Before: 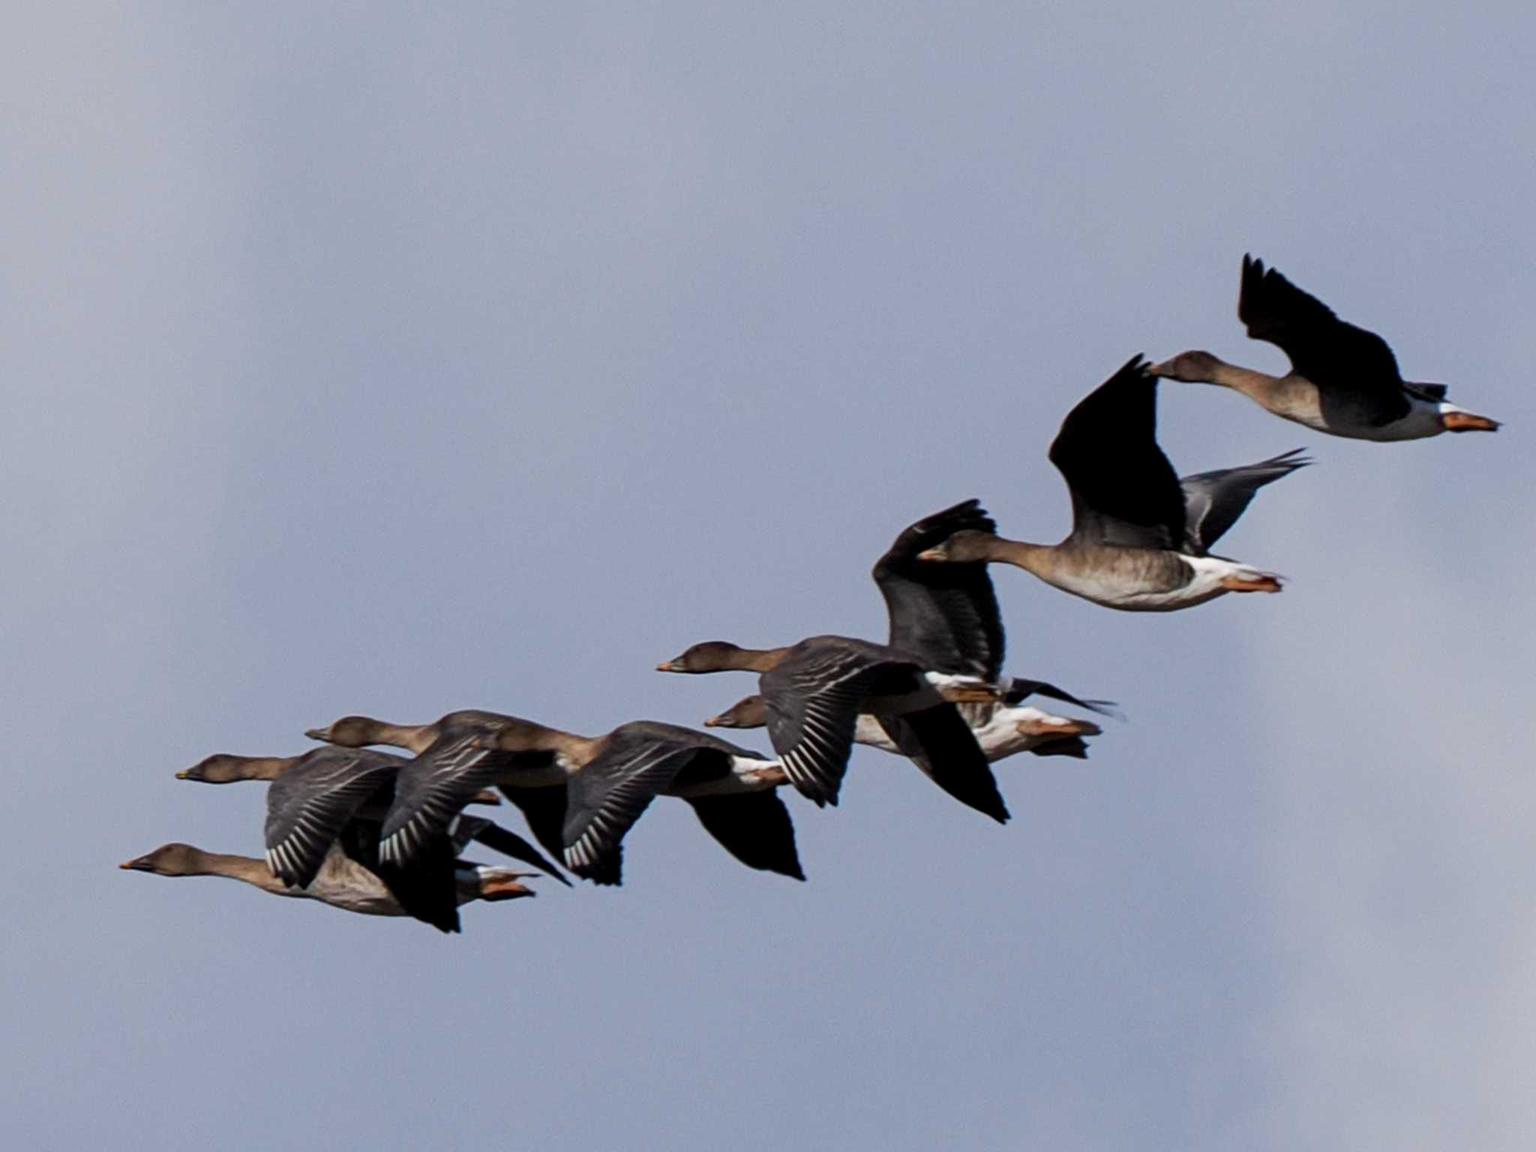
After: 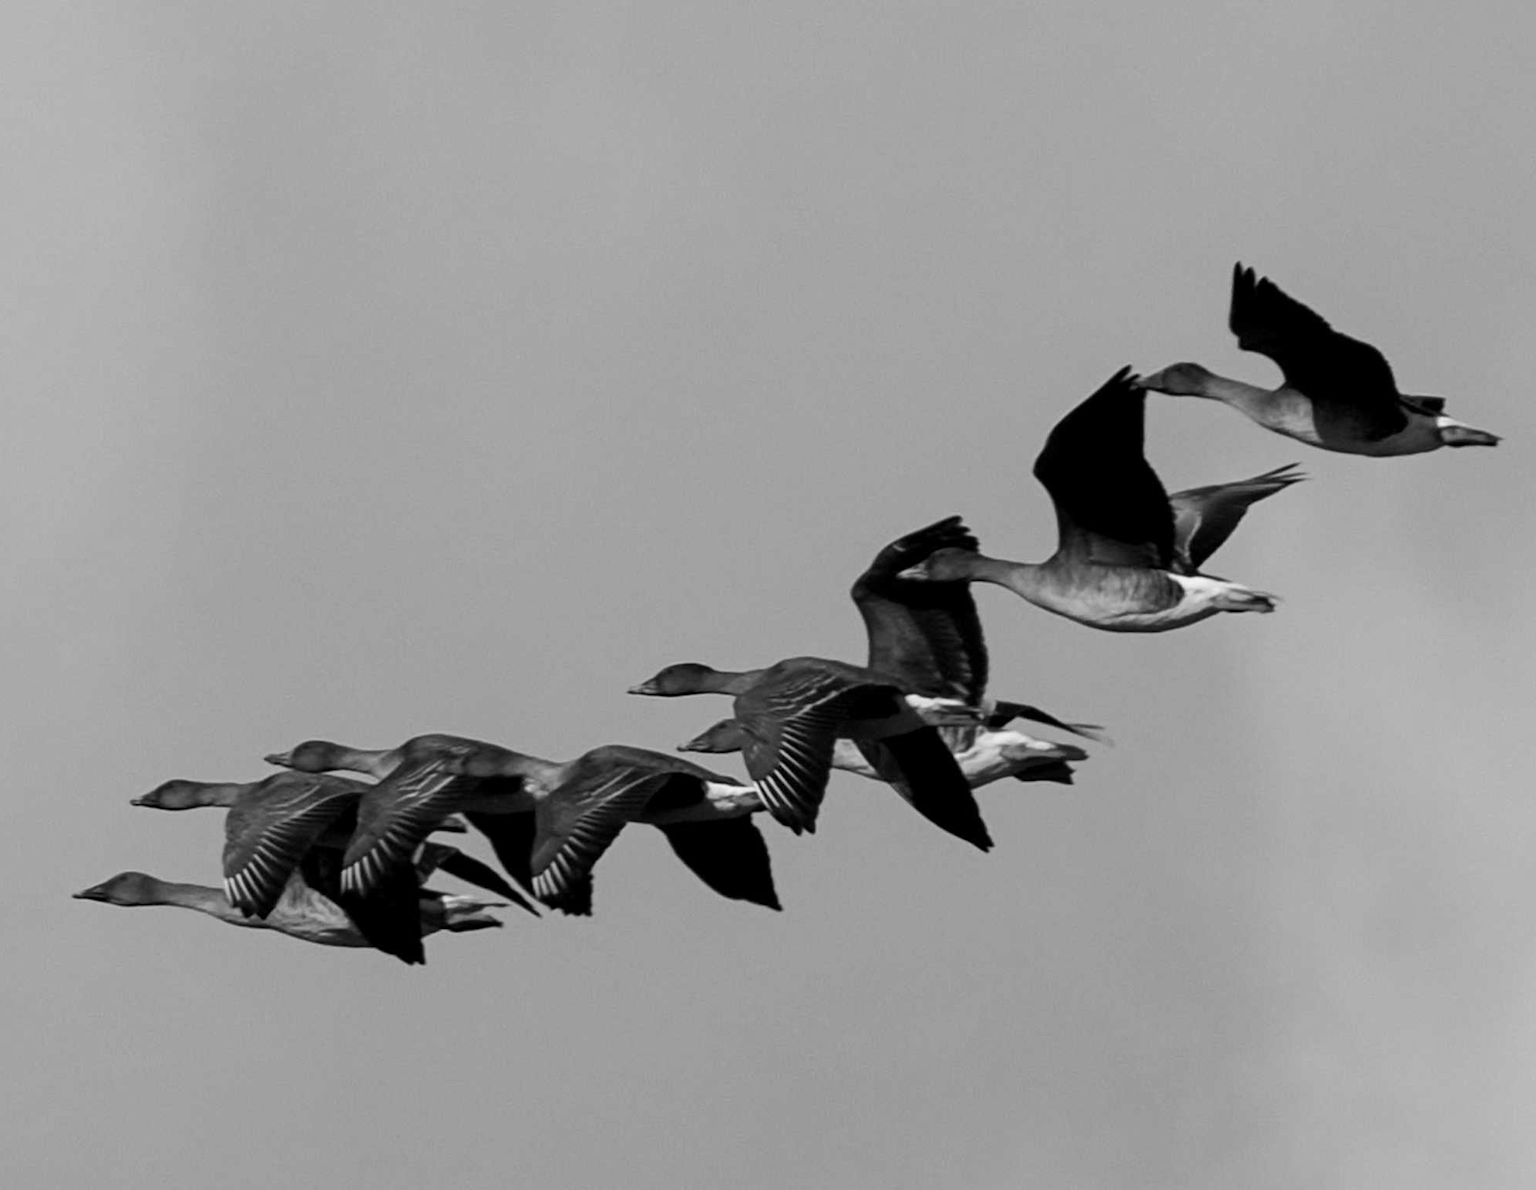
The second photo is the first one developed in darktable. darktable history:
crop and rotate: left 3.238%
monochrome: on, module defaults
